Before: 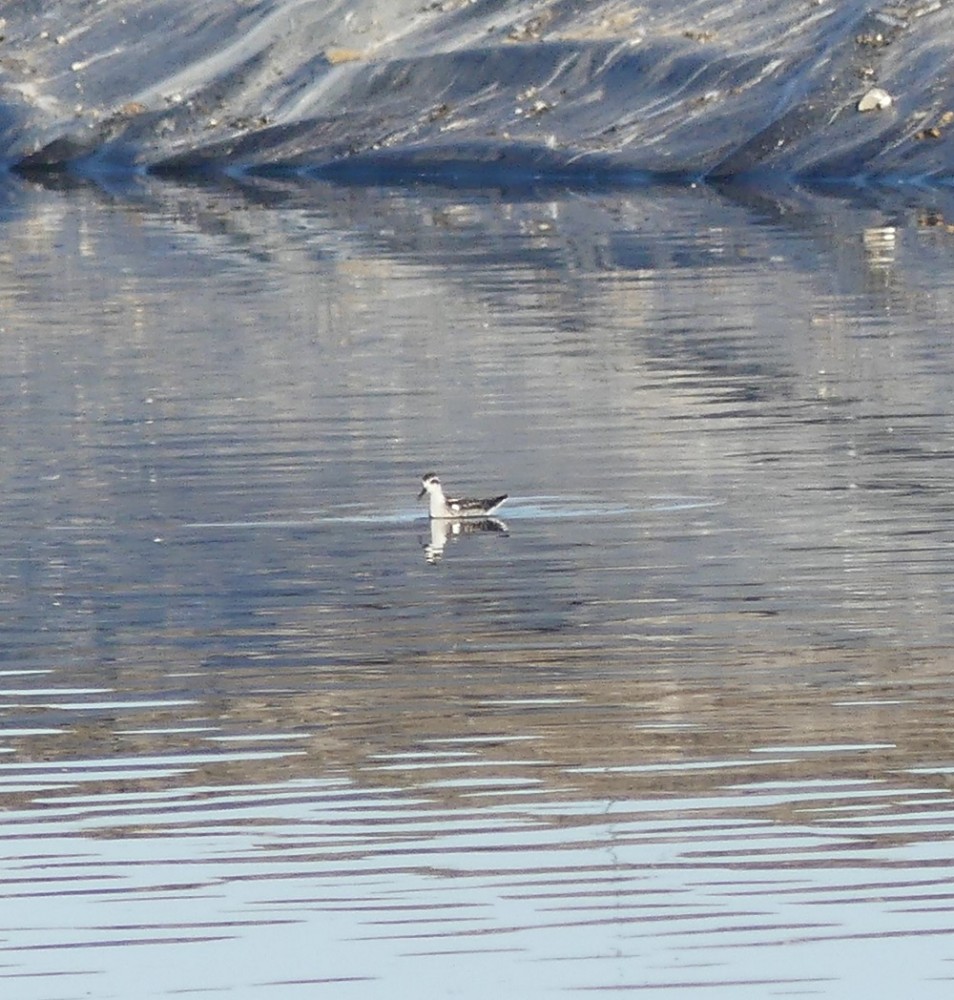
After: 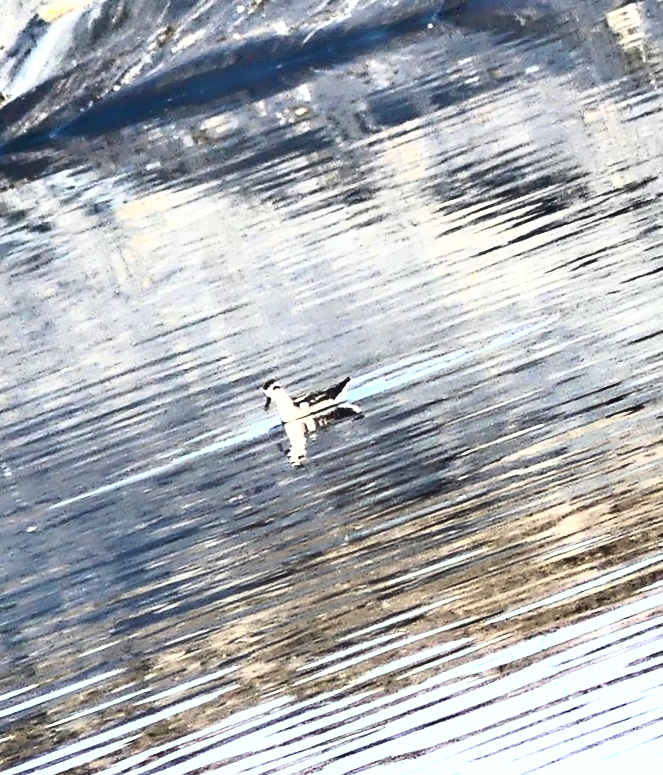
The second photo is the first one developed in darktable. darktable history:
exposure: exposure 0.494 EV, compensate highlight preservation false
tone curve: curves: ch0 [(0, 0) (0.003, 0.028) (0.011, 0.028) (0.025, 0.026) (0.044, 0.036) (0.069, 0.06) (0.1, 0.101) (0.136, 0.15) (0.177, 0.203) (0.224, 0.271) (0.277, 0.345) (0.335, 0.422) (0.399, 0.515) (0.468, 0.611) (0.543, 0.716) (0.623, 0.826) (0.709, 0.942) (0.801, 0.992) (0.898, 1) (1, 1)], color space Lab, independent channels, preserve colors none
crop and rotate: angle 18.11°, left 6.944%, right 4.285%, bottom 1.088%
shadows and highlights: white point adjustment 0.079, highlights -69.54, soften with gaussian
